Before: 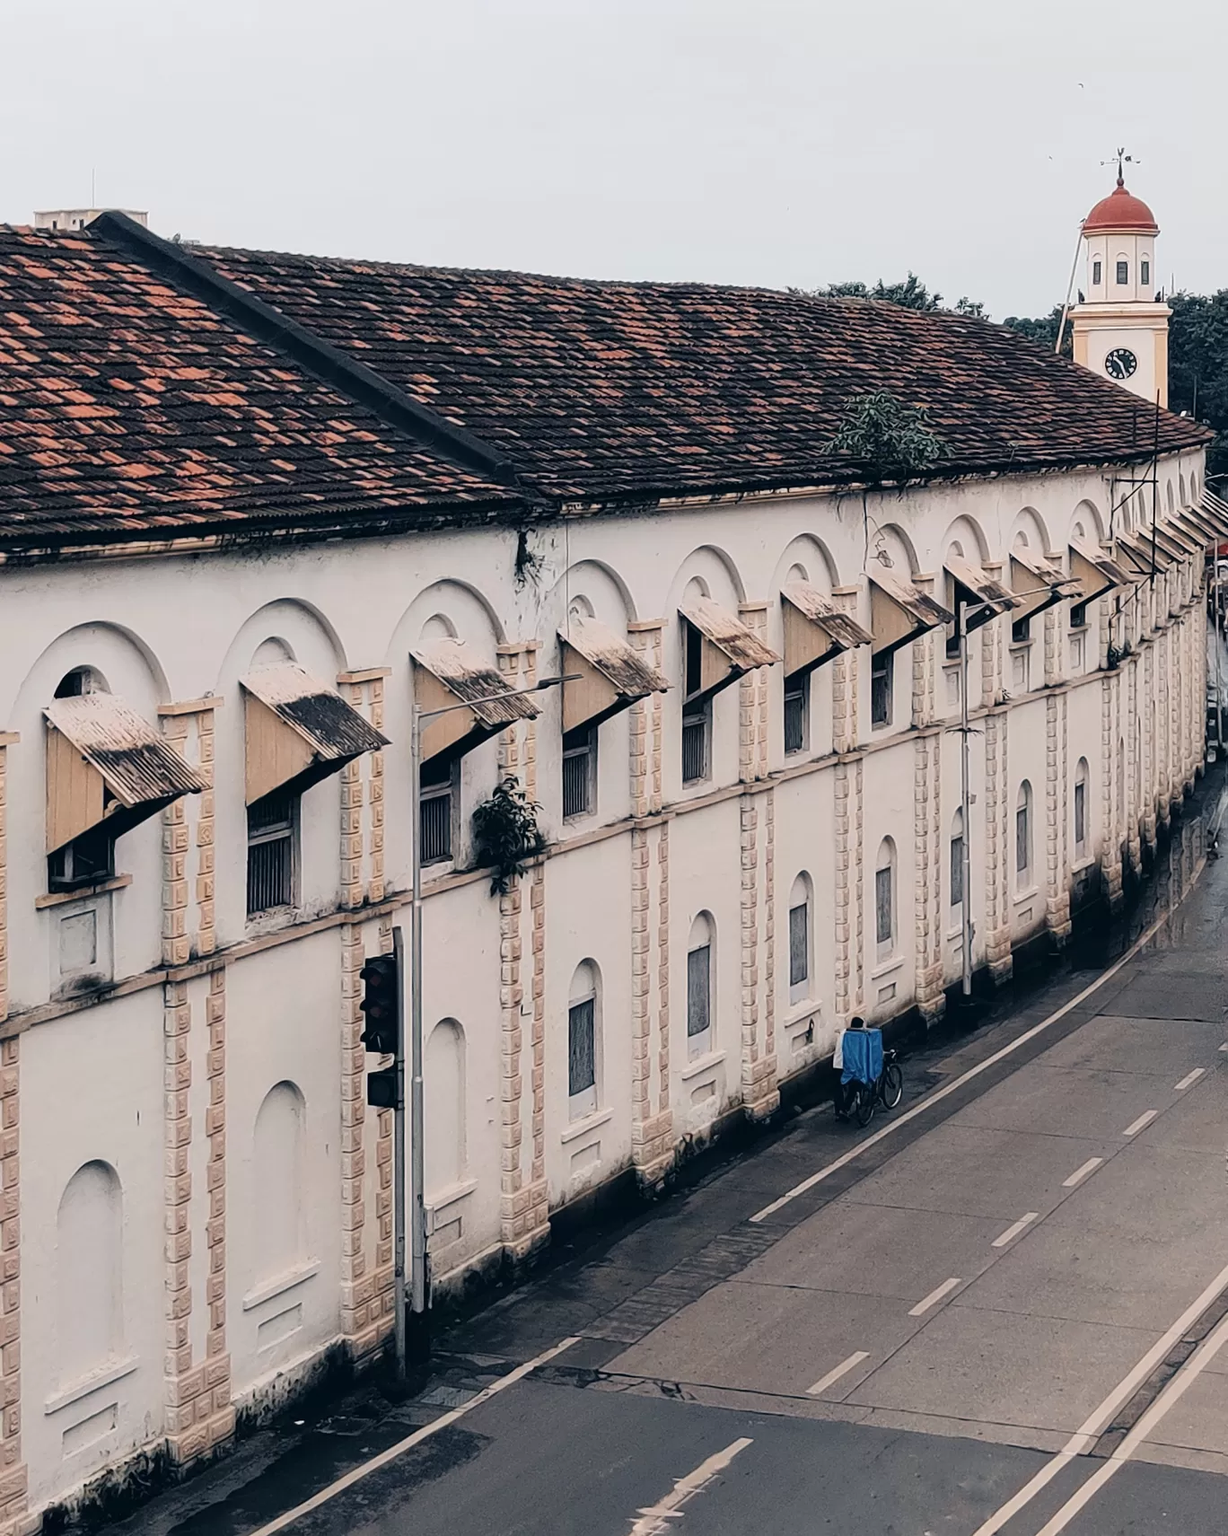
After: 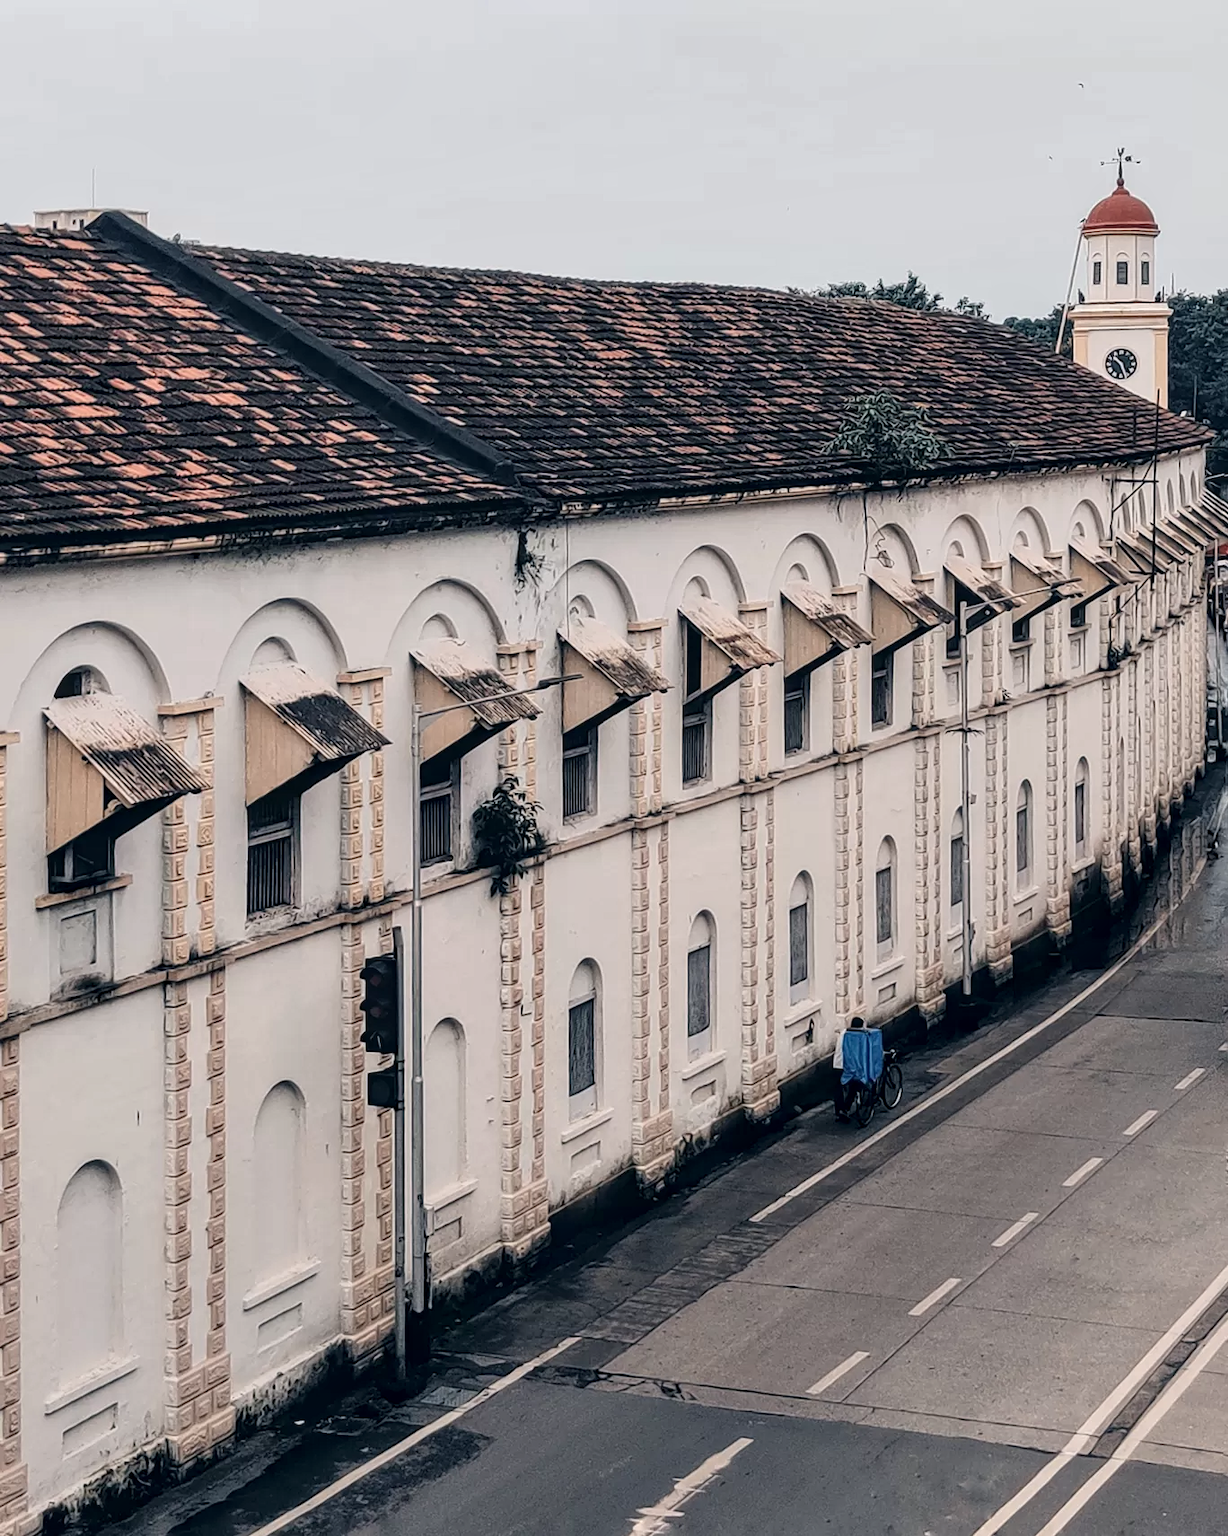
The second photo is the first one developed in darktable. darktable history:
shadows and highlights: shadows 37.27, highlights -28.18, soften with gaussian
color zones: curves: ch0 [(0, 0.558) (0.143, 0.559) (0.286, 0.529) (0.429, 0.505) (0.571, 0.5) (0.714, 0.5) (0.857, 0.5) (1, 0.558)]; ch1 [(0, 0.469) (0.01, 0.469) (0.12, 0.446) (0.248, 0.469) (0.5, 0.5) (0.748, 0.5) (0.99, 0.469) (1, 0.469)]
local contrast: detail 130%
